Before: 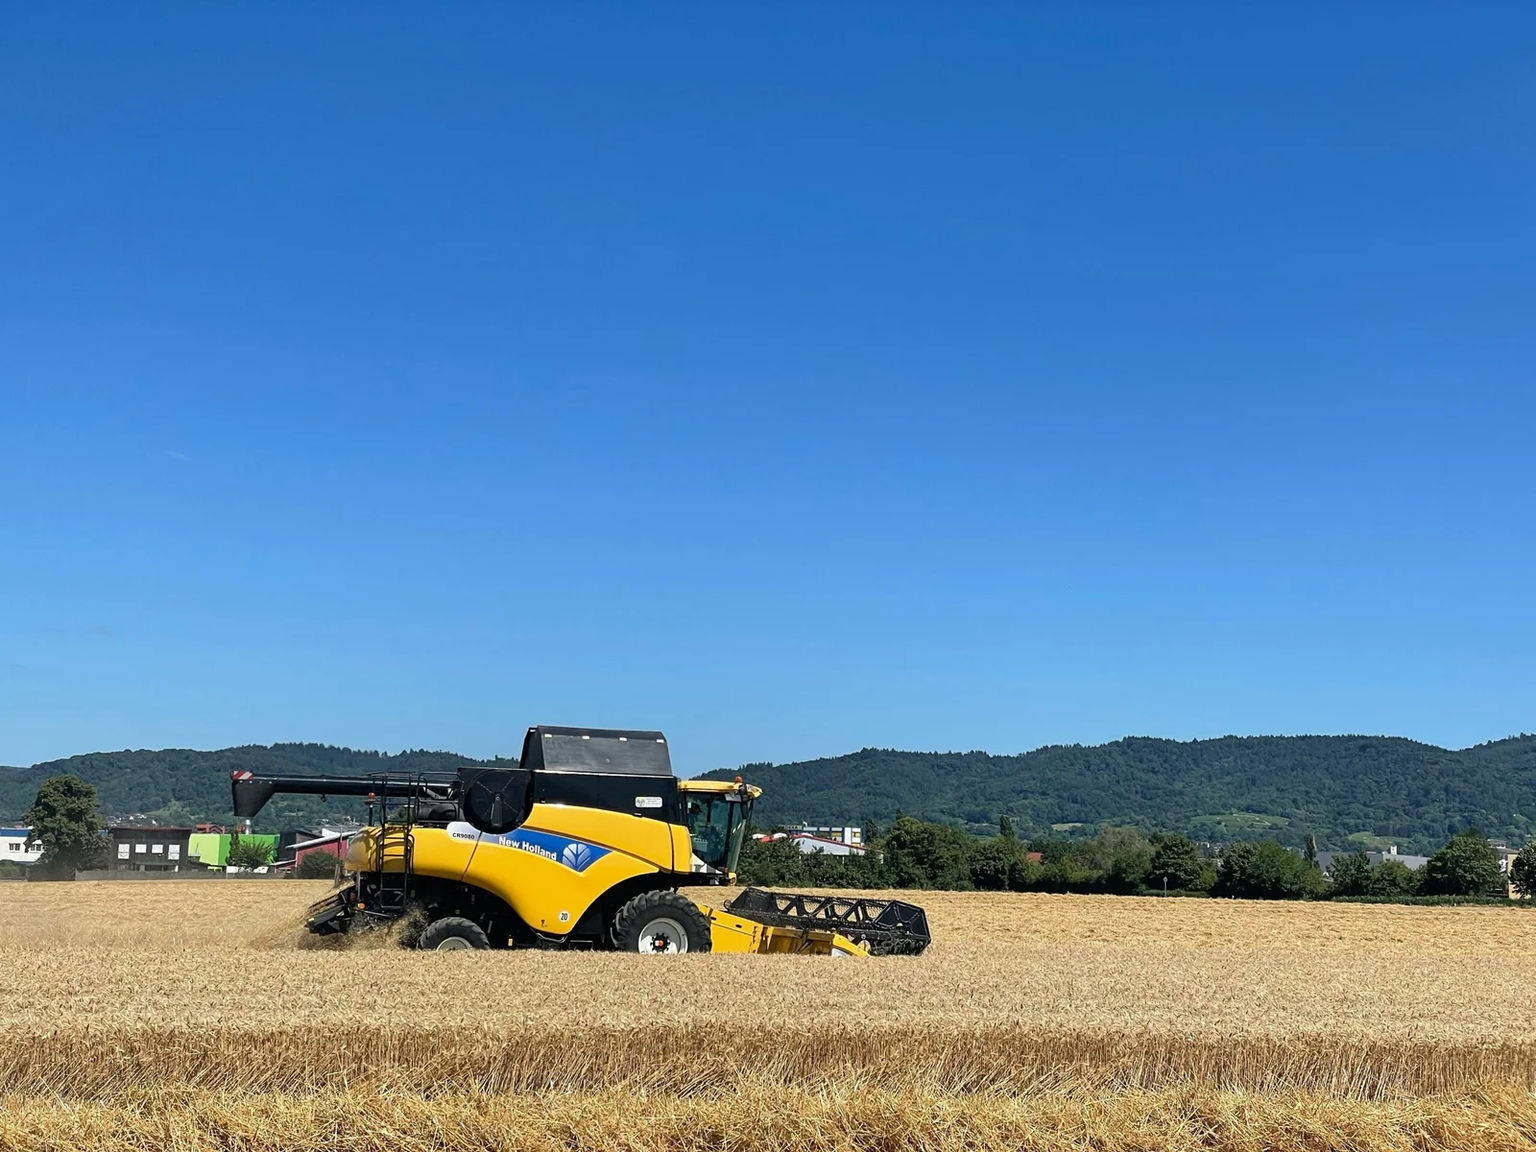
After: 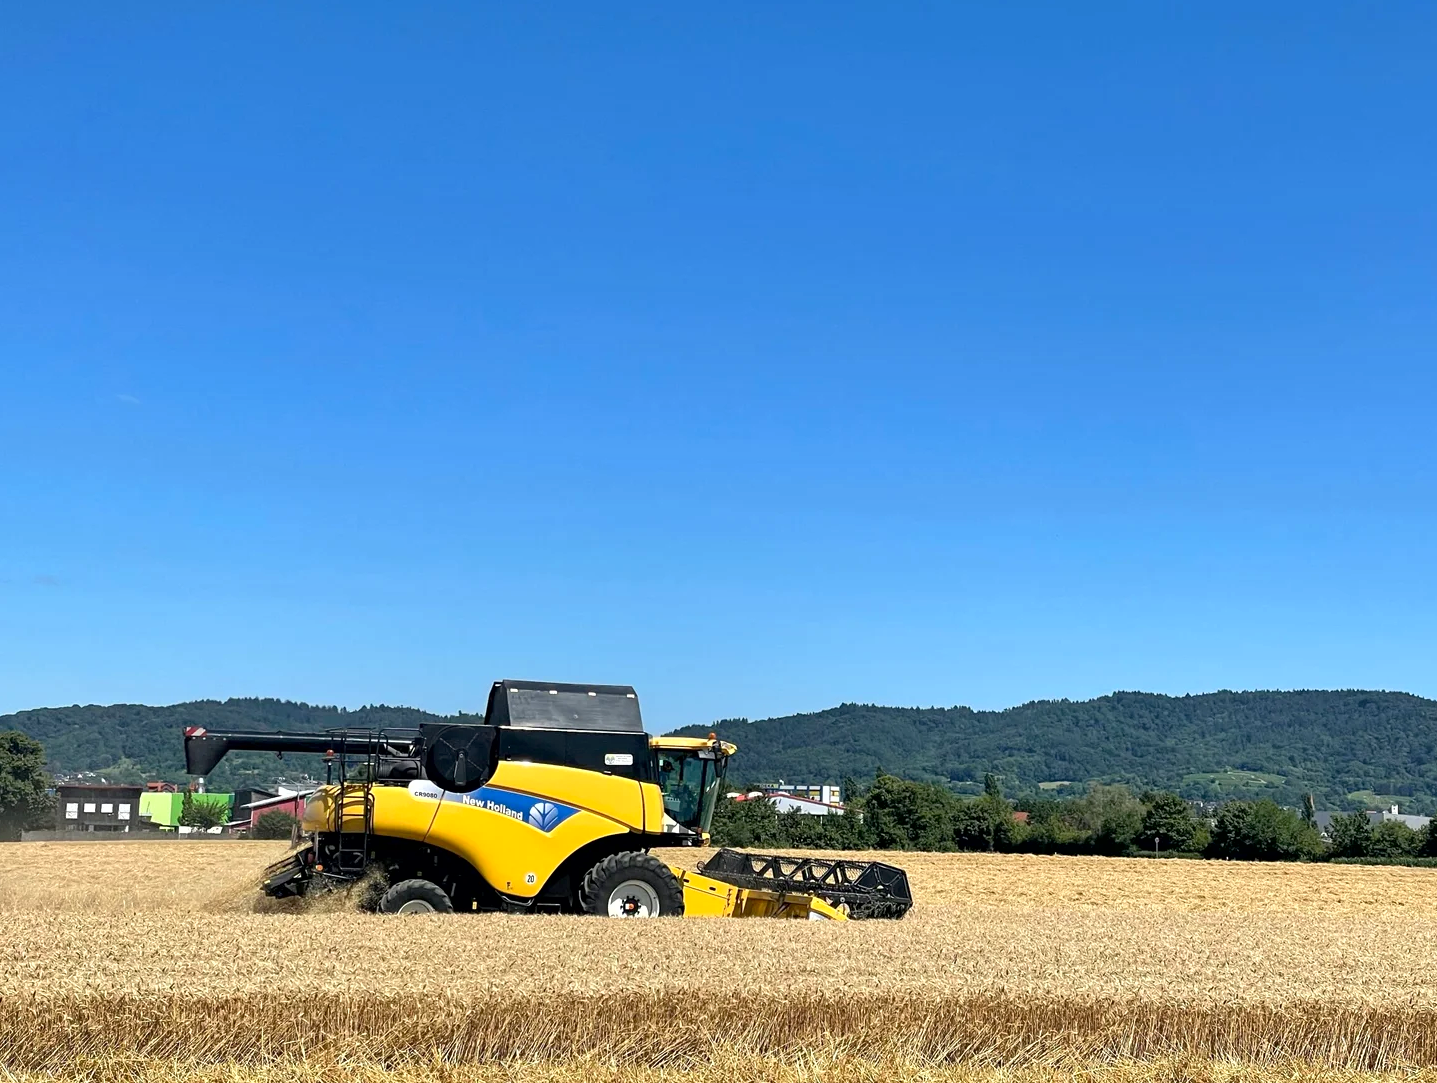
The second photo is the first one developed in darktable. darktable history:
crop: left 3.623%, top 6.386%, right 6.532%, bottom 3.283%
exposure: black level correction 0.003, exposure 0.387 EV, compensate highlight preservation false
shadows and highlights: soften with gaussian
